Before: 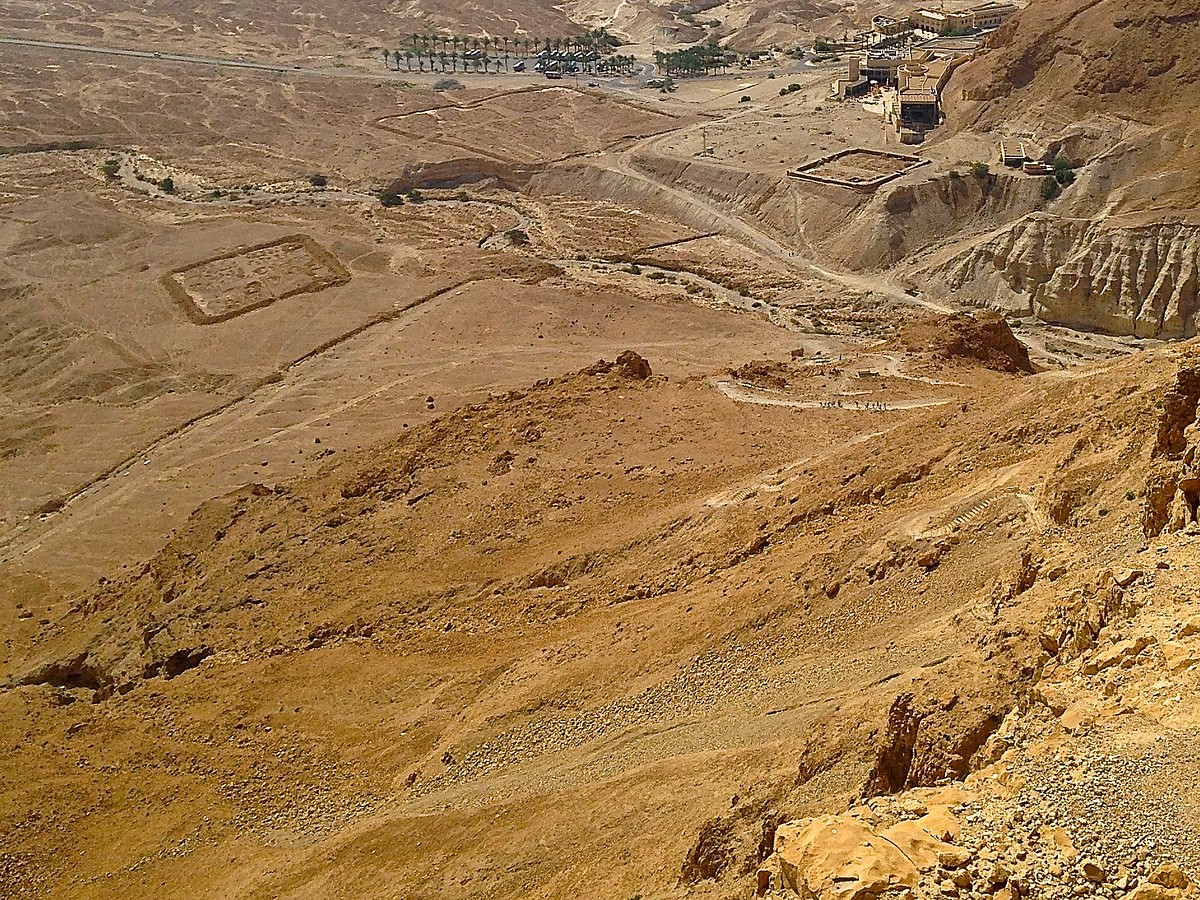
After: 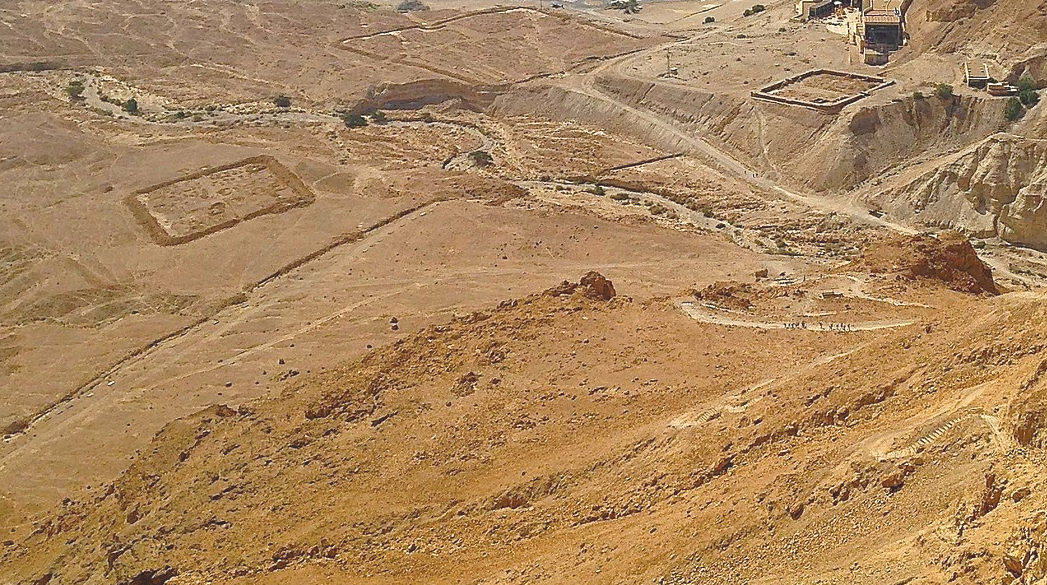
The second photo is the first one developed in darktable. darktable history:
crop: left 3.035%, top 8.826%, right 9.643%, bottom 26.081%
tone curve: curves: ch0 [(0, 0.137) (1, 1)], color space Lab, independent channels, preserve colors none
